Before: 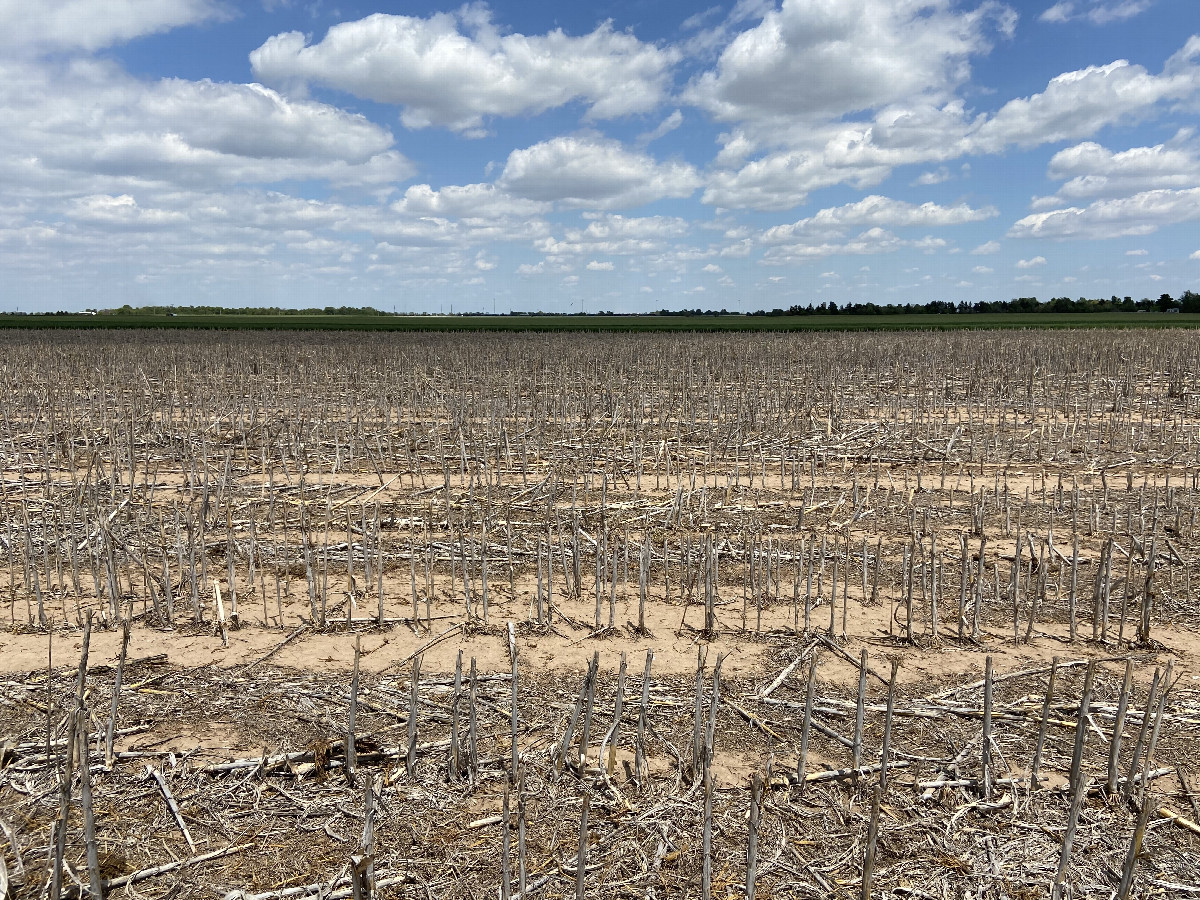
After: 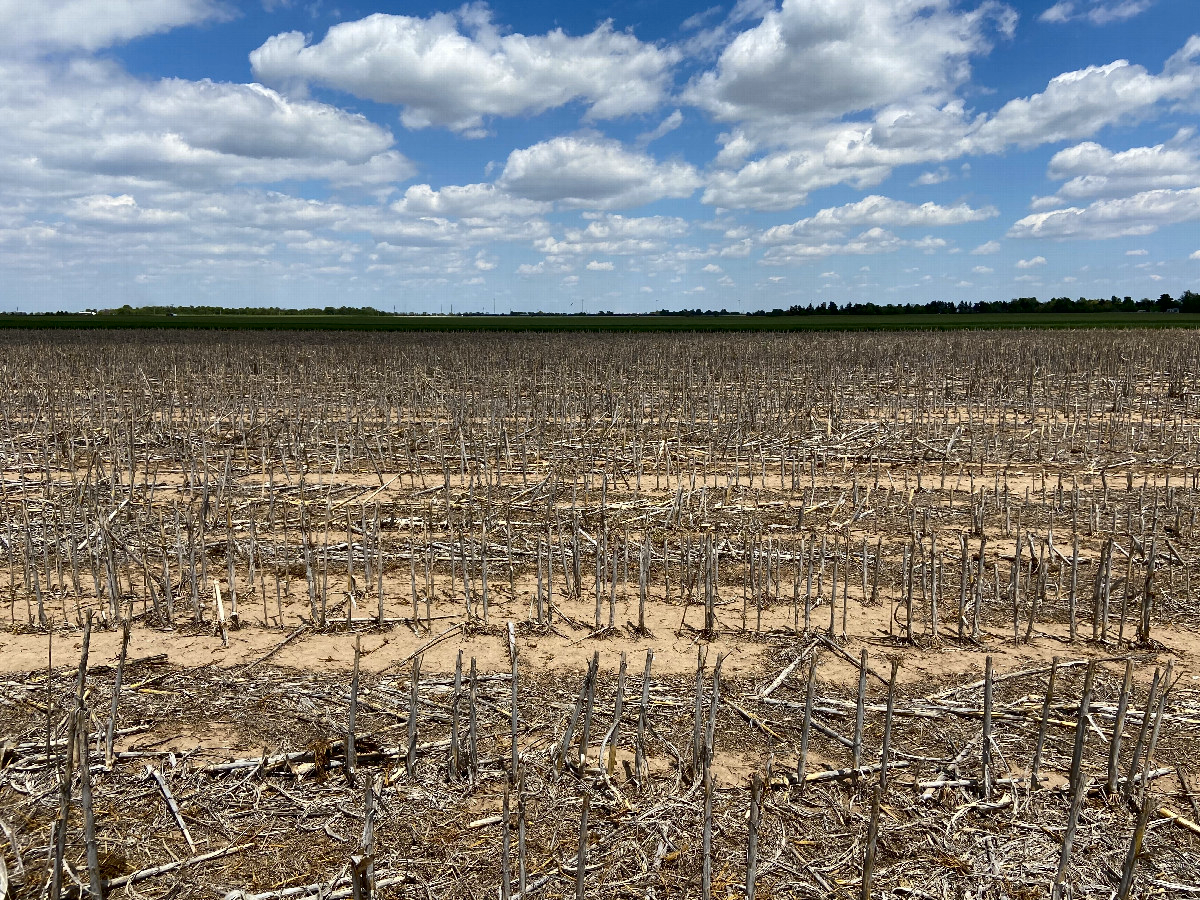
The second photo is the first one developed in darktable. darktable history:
contrast brightness saturation: contrast 0.117, brightness -0.119, saturation 0.201
